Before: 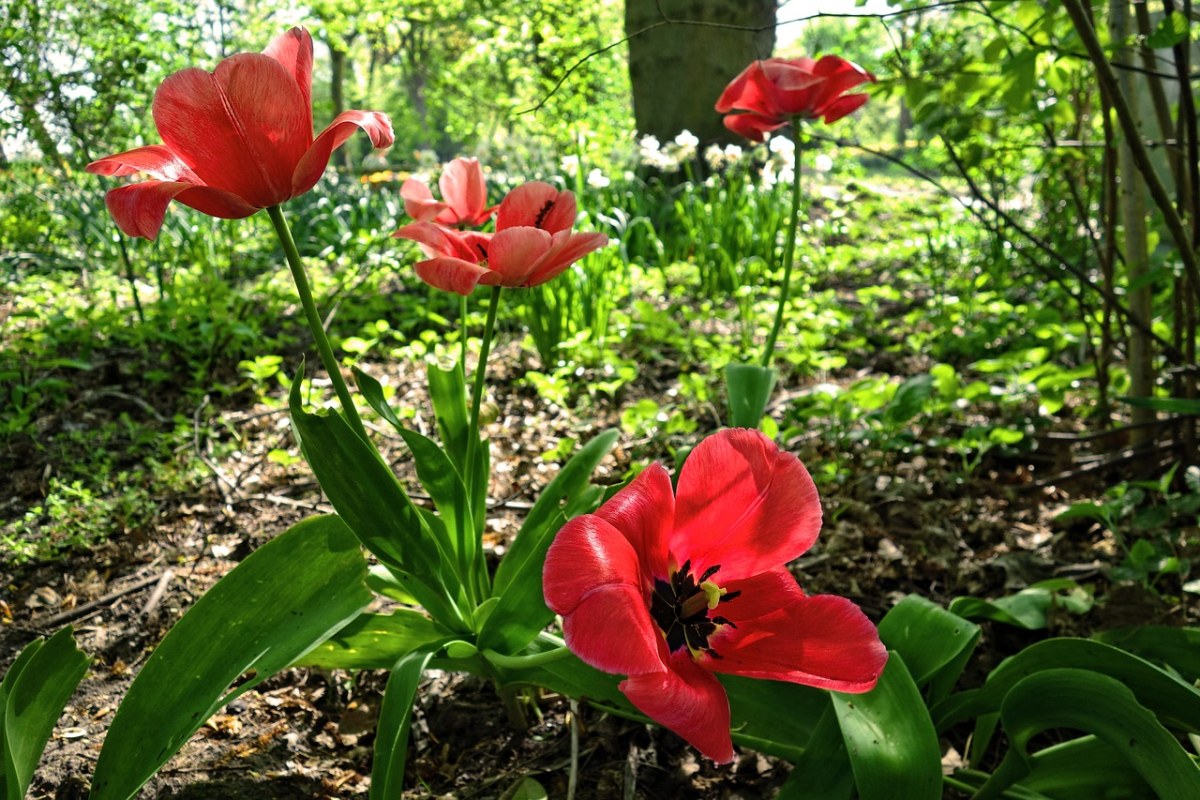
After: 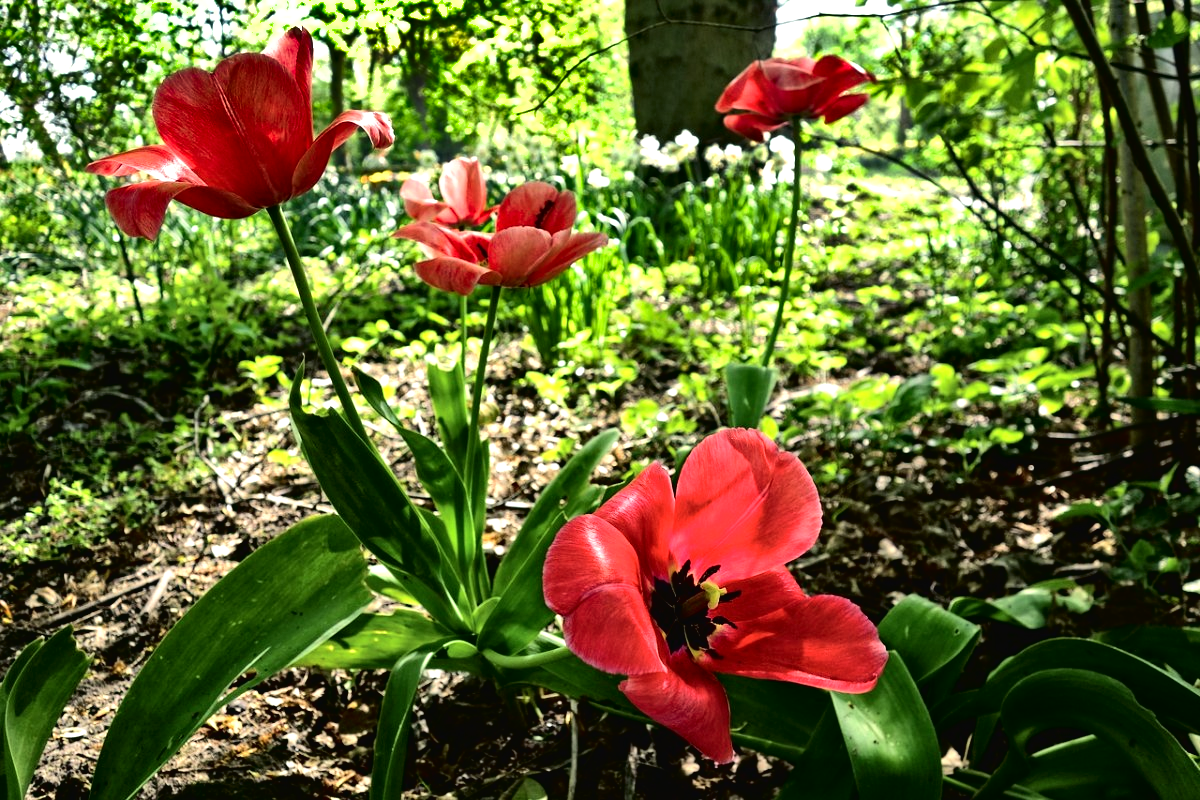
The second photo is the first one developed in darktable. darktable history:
exposure: black level correction 0, exposure 0.199 EV, compensate highlight preservation false
tone equalizer: -8 EV -0.436 EV, -7 EV -0.392 EV, -6 EV -0.334 EV, -5 EV -0.21 EV, -3 EV 0.201 EV, -2 EV 0.357 EV, -1 EV 0.368 EV, +0 EV 0.444 EV, edges refinement/feathering 500, mask exposure compensation -1.57 EV, preserve details no
shadows and highlights: shadows 19.61, highlights -84.39, soften with gaussian
tone curve: curves: ch0 [(0, 0.019) (0.11, 0.036) (0.259, 0.214) (0.378, 0.365) (0.499, 0.529) (1, 1)], color space Lab, independent channels, preserve colors none
